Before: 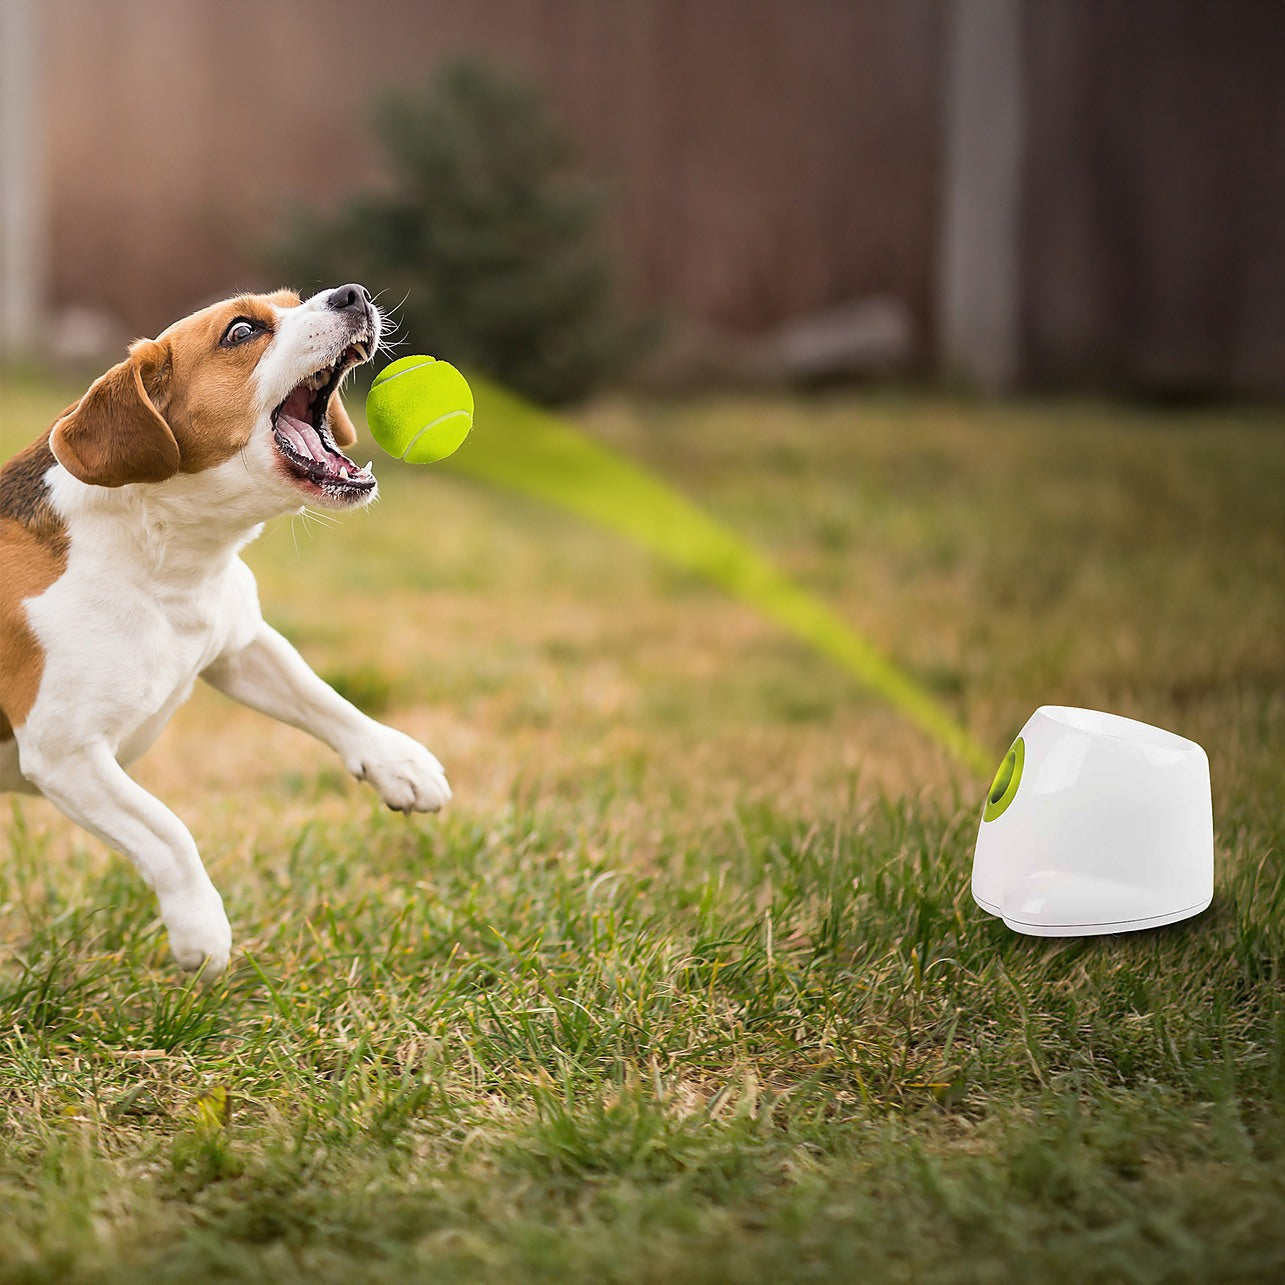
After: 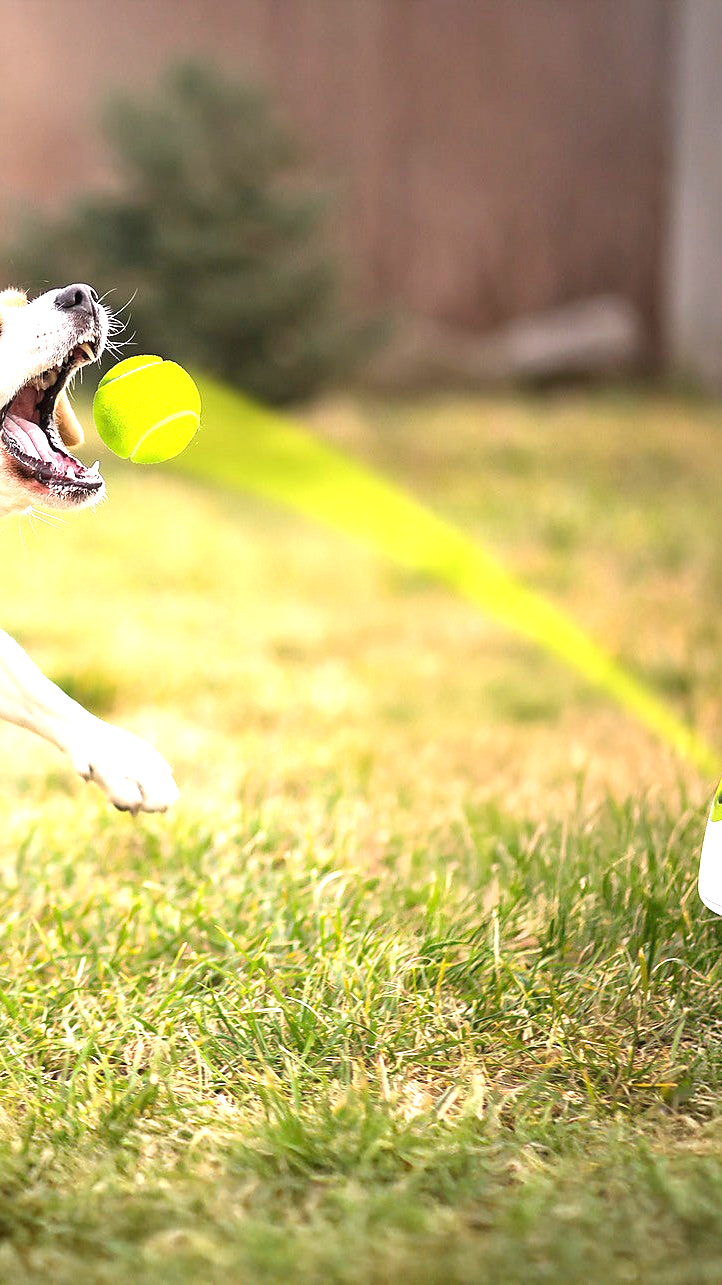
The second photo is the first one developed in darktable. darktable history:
exposure: black level correction 0, exposure 1.2 EV, compensate highlight preservation false
crop: left 21.268%, right 22.515%
